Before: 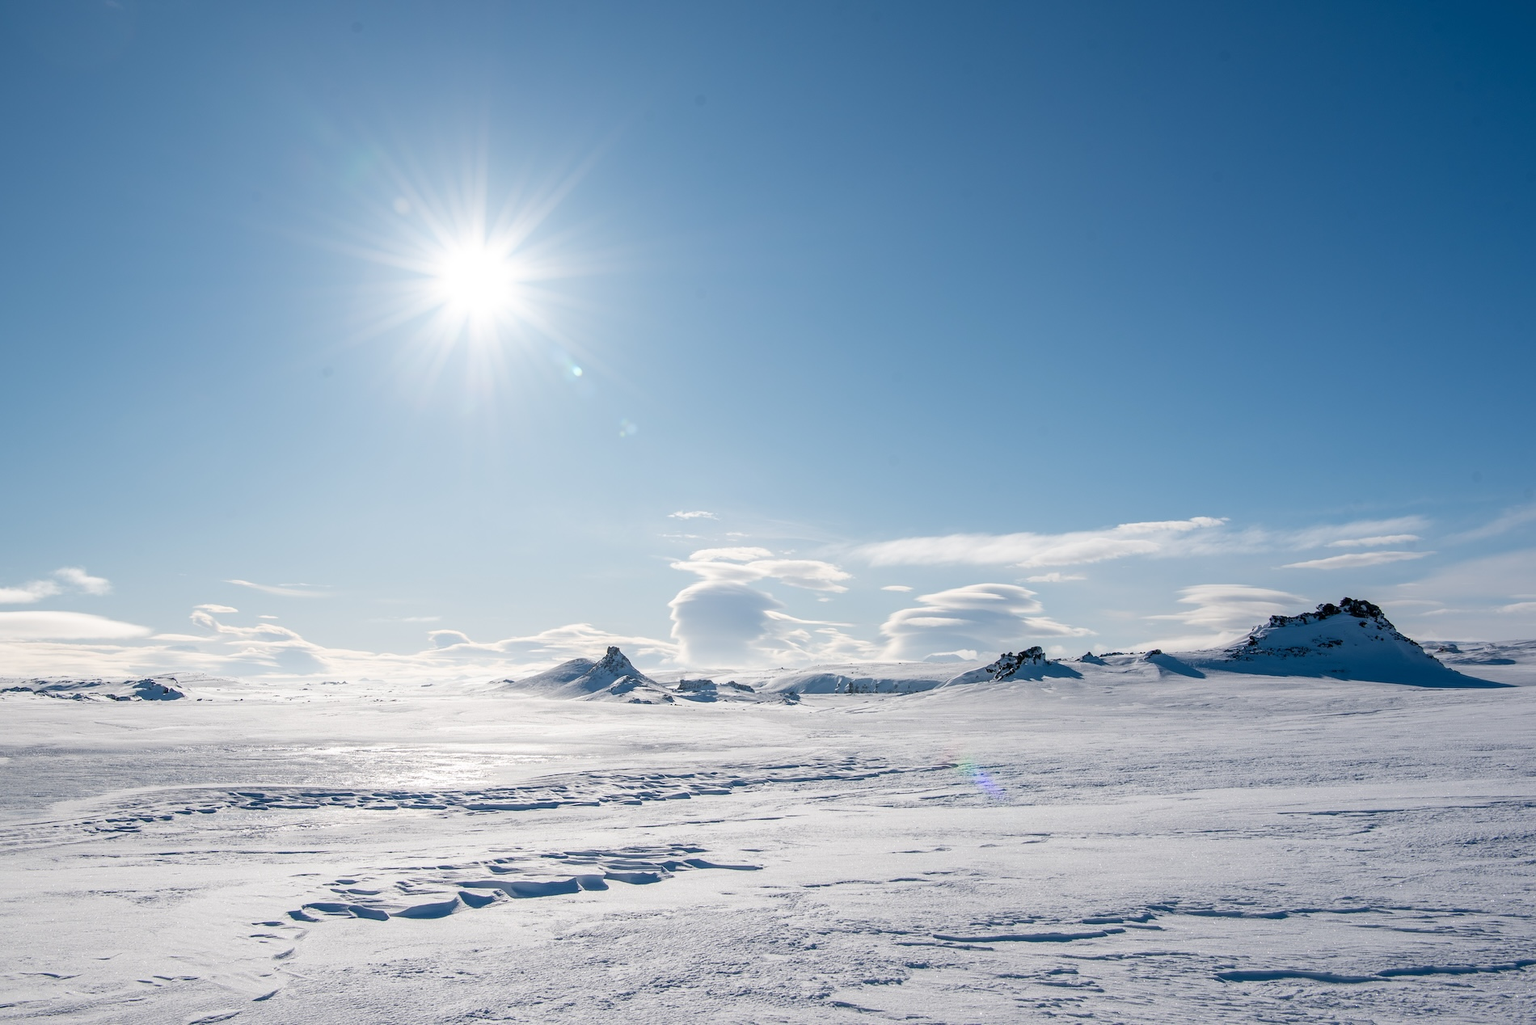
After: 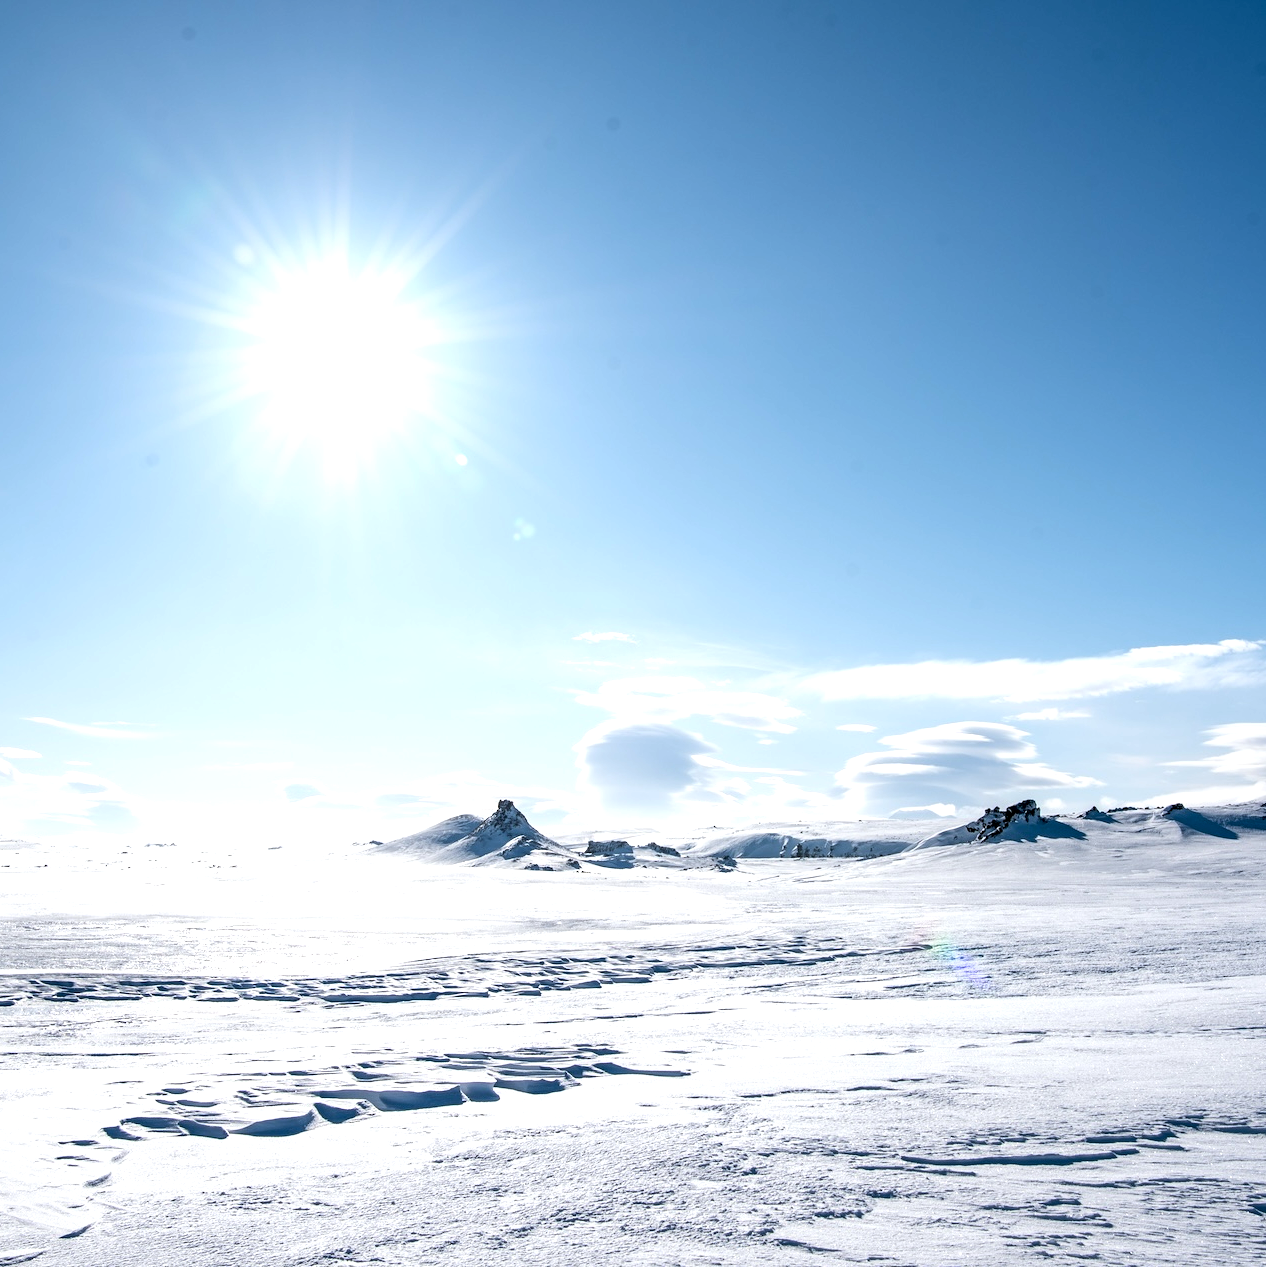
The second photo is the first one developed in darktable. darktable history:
tone equalizer: -8 EV -0.75 EV, -7 EV -0.7 EV, -6 EV -0.6 EV, -5 EV -0.4 EV, -3 EV 0.4 EV, -2 EV 0.6 EV, -1 EV 0.7 EV, +0 EV 0.75 EV, edges refinement/feathering 500, mask exposure compensation -1.57 EV, preserve details no
crop and rotate: left 13.342%, right 19.991%
exposure: black level correction 0.009, exposure 0.014 EV, compensate highlight preservation false
white balance: red 0.982, blue 1.018
